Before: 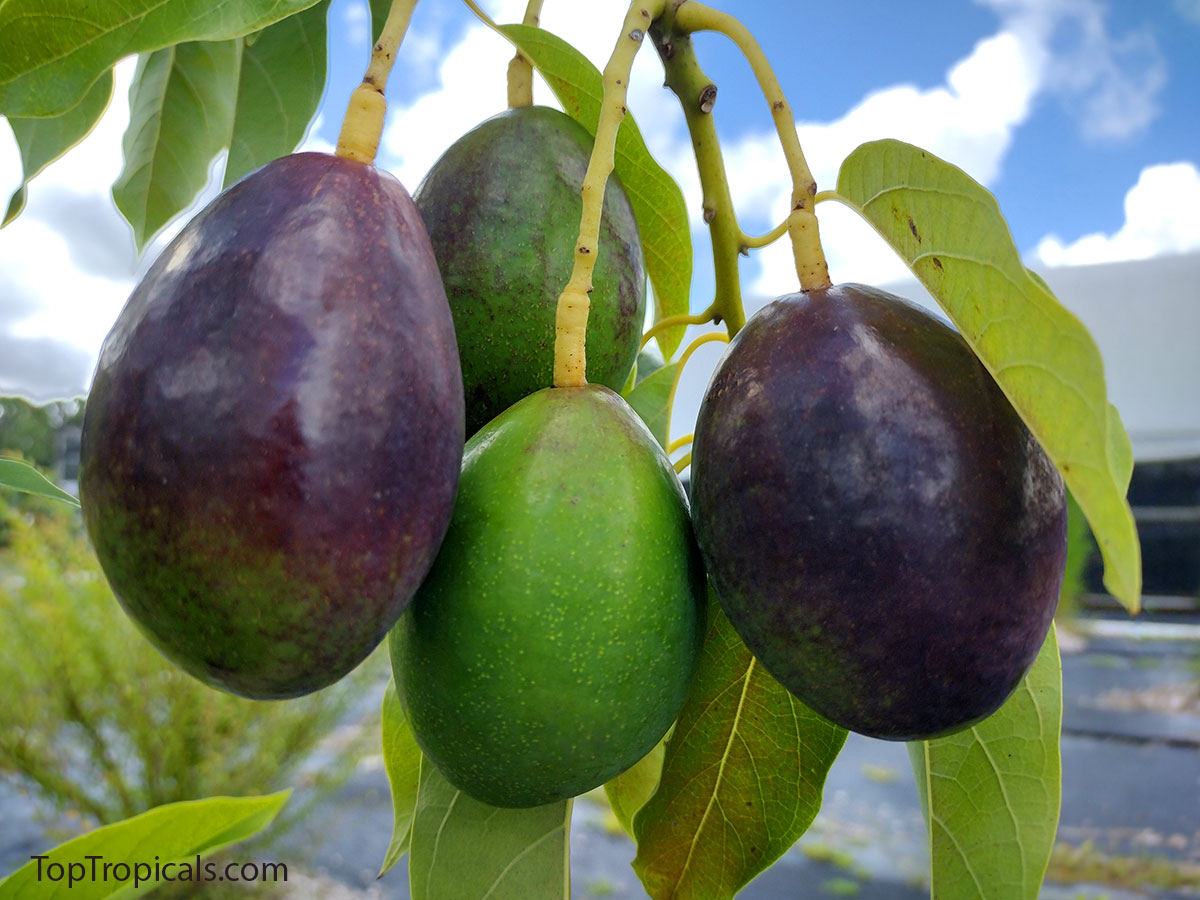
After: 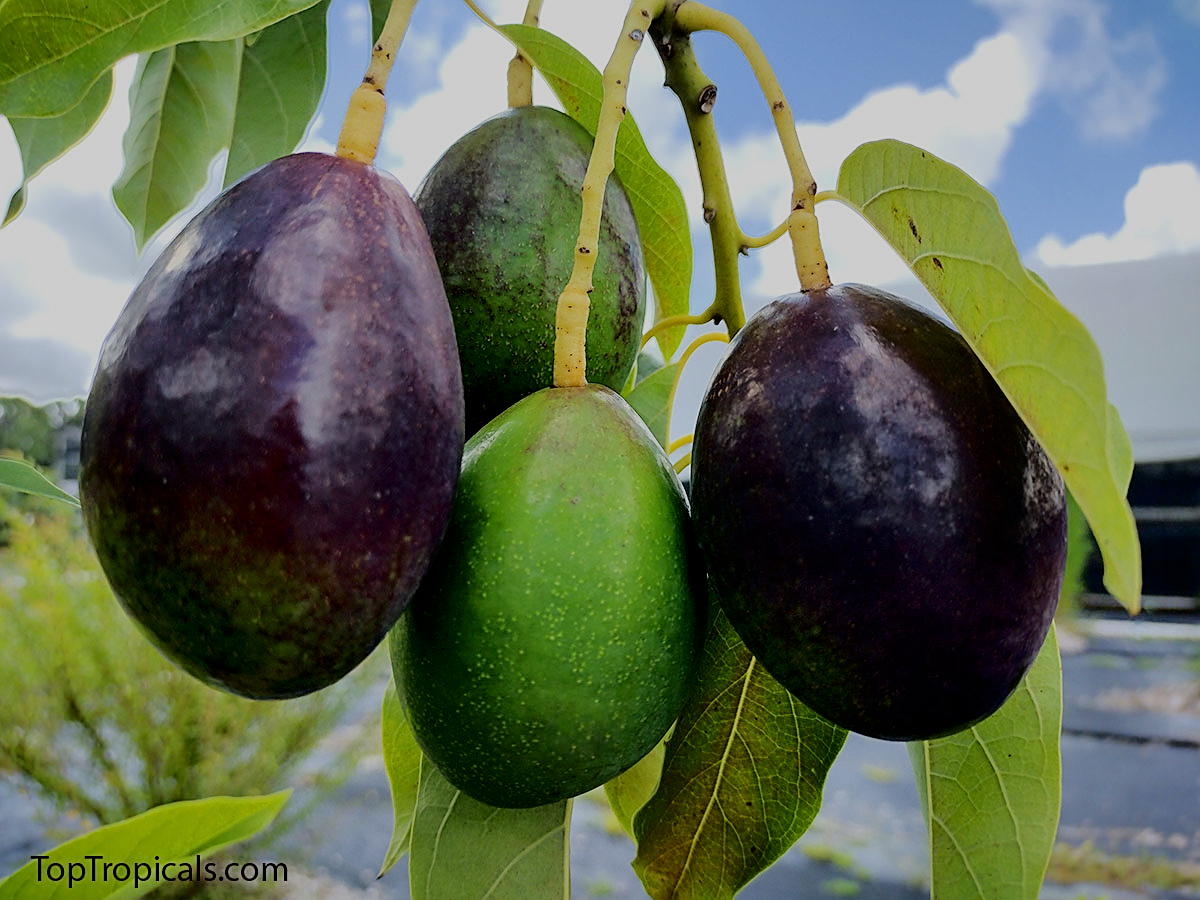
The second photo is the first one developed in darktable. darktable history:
filmic rgb: black relative exposure -6.82 EV, white relative exposure 5.89 EV, hardness 2.71
fill light: exposure -2 EV, width 8.6
sharpen: on, module defaults
